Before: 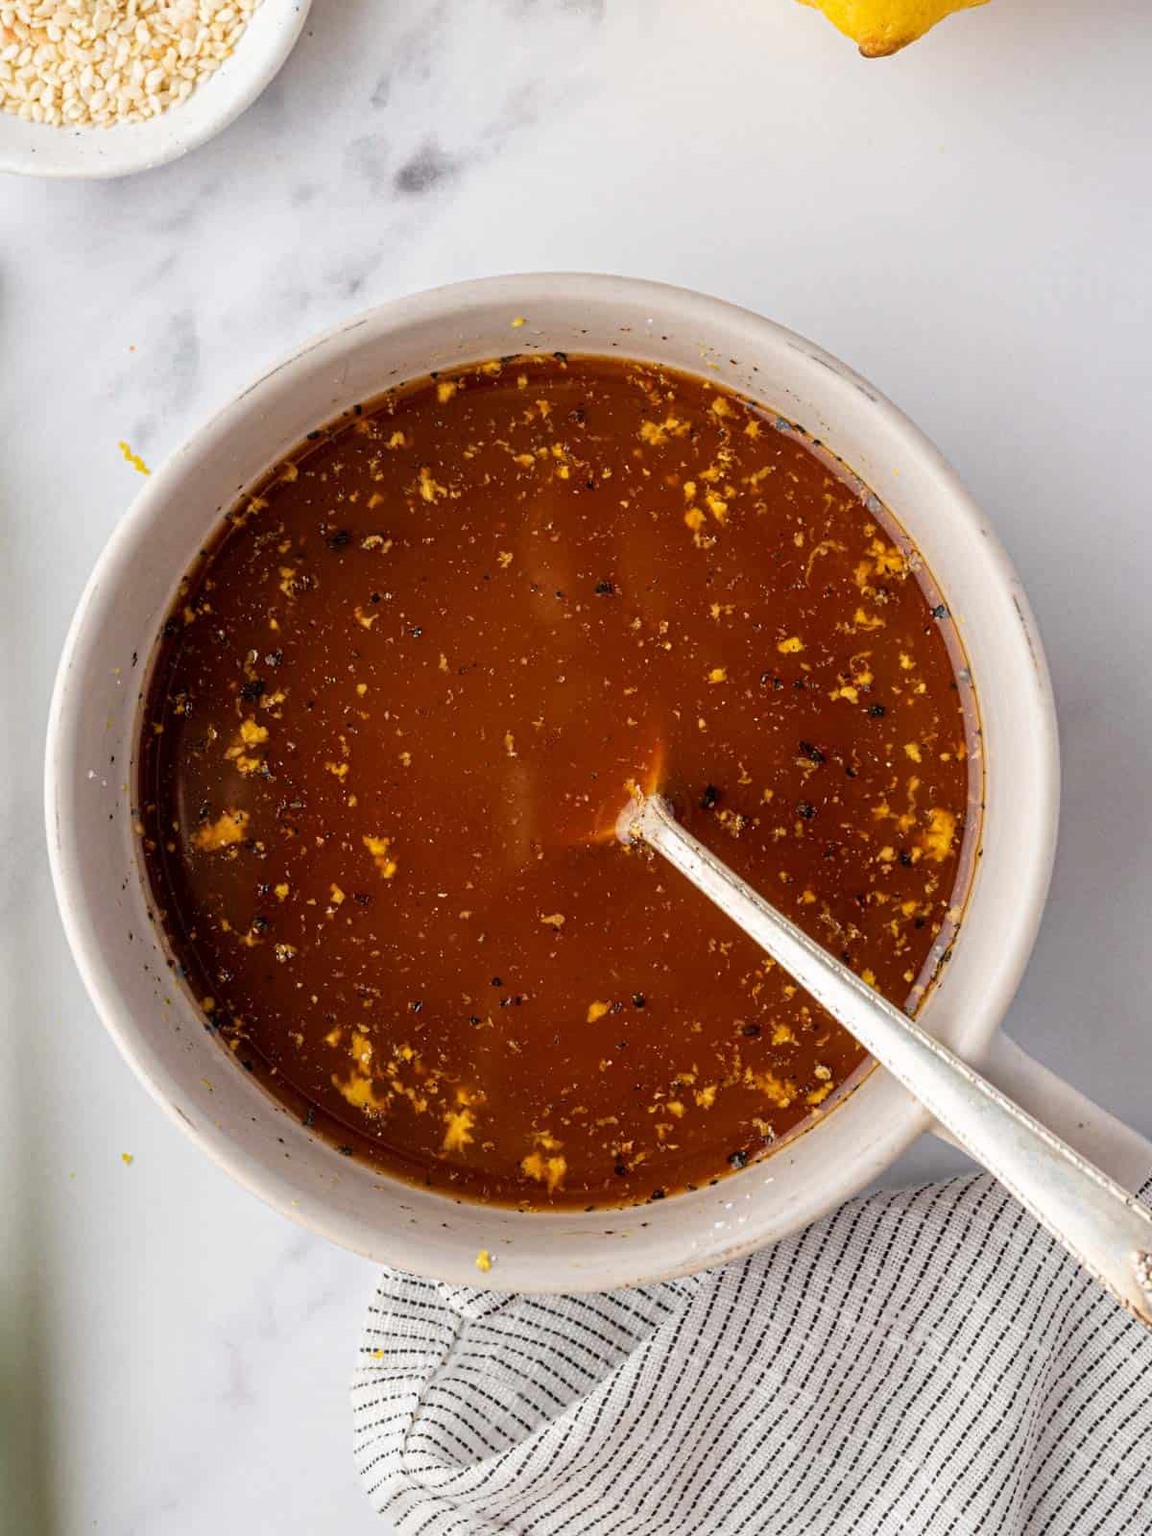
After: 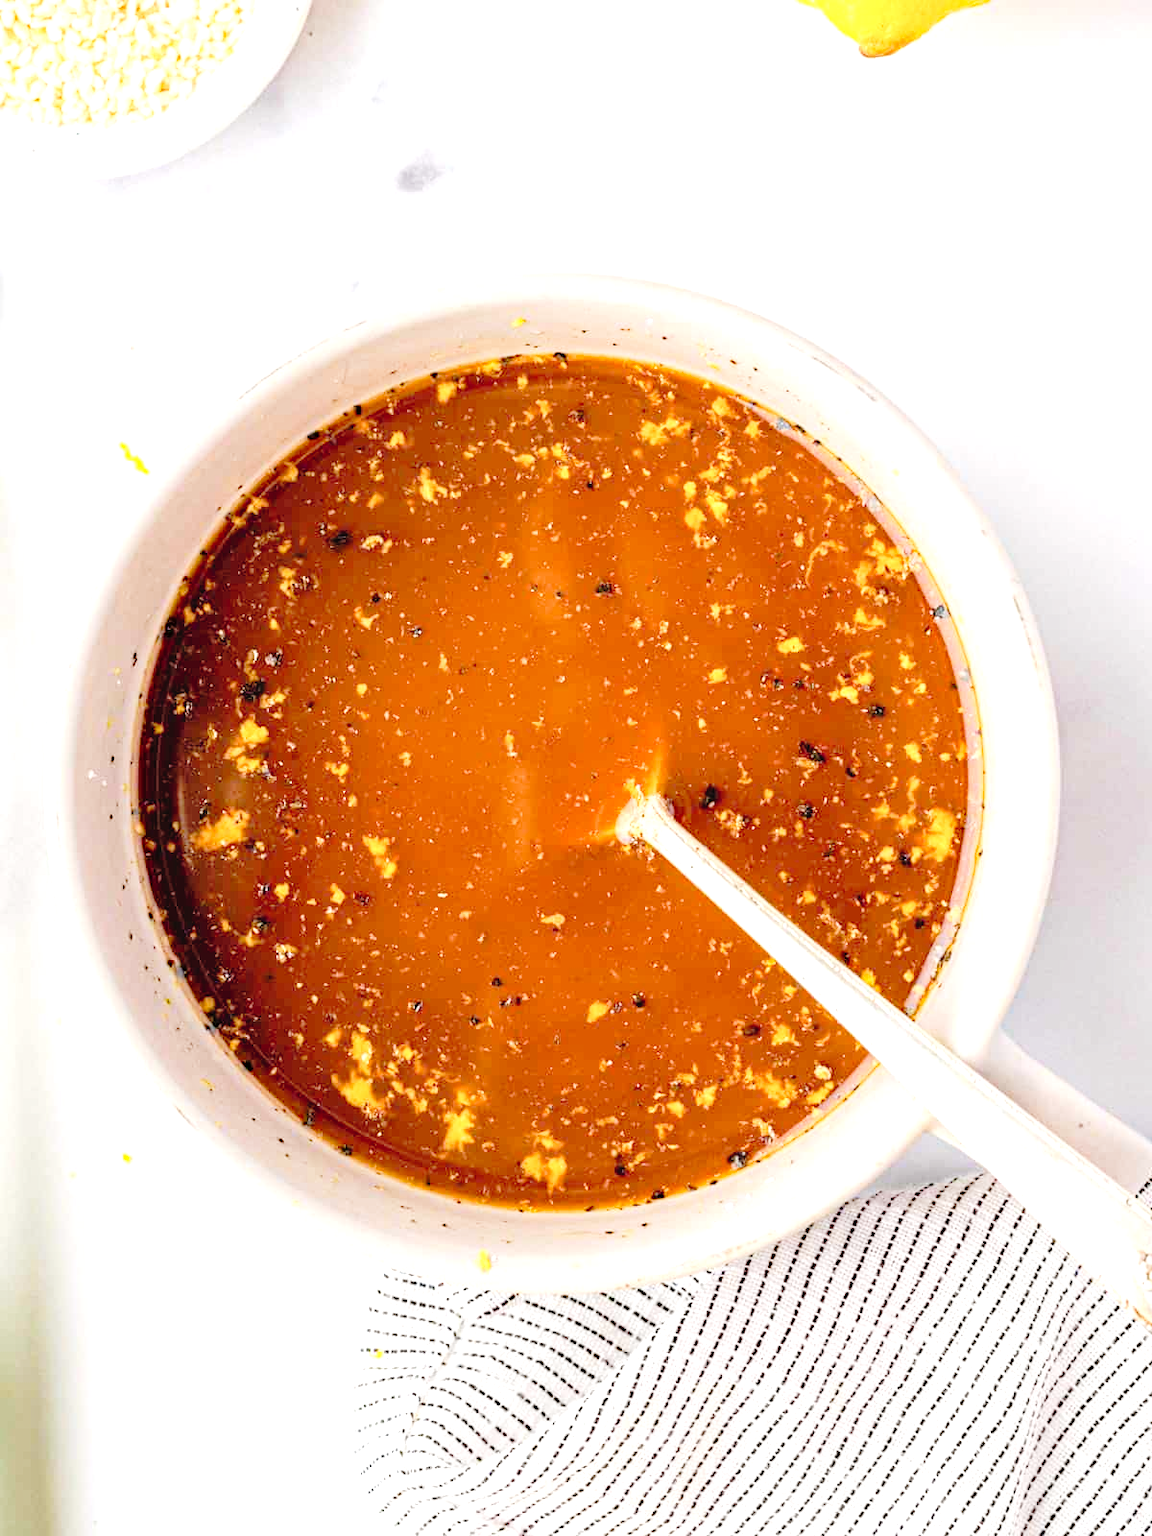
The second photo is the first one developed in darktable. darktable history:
contrast brightness saturation: brightness 0.14
exposure: black level correction 0, exposure 1.099 EV, compensate highlight preservation false
tone curve: curves: ch0 [(0, 0) (0.003, 0.012) (0.011, 0.015) (0.025, 0.023) (0.044, 0.036) (0.069, 0.047) (0.1, 0.062) (0.136, 0.1) (0.177, 0.15) (0.224, 0.219) (0.277, 0.3) (0.335, 0.401) (0.399, 0.49) (0.468, 0.569) (0.543, 0.641) (0.623, 0.73) (0.709, 0.806) (0.801, 0.88) (0.898, 0.939) (1, 1)], preserve colors none
haze removal: adaptive false
